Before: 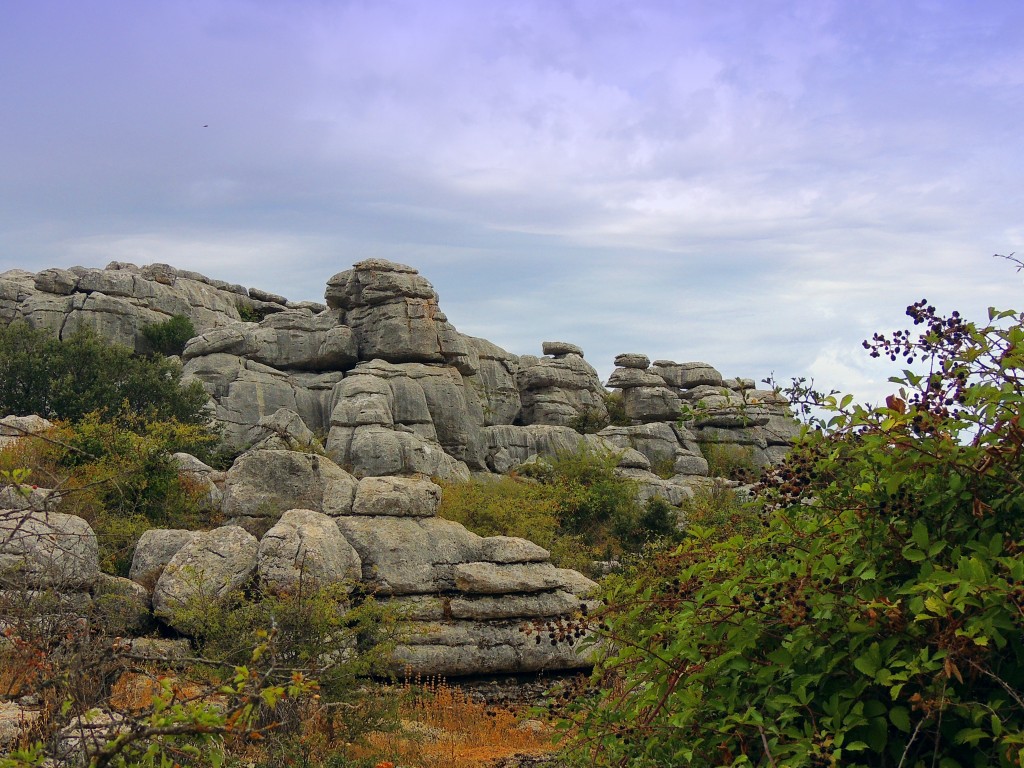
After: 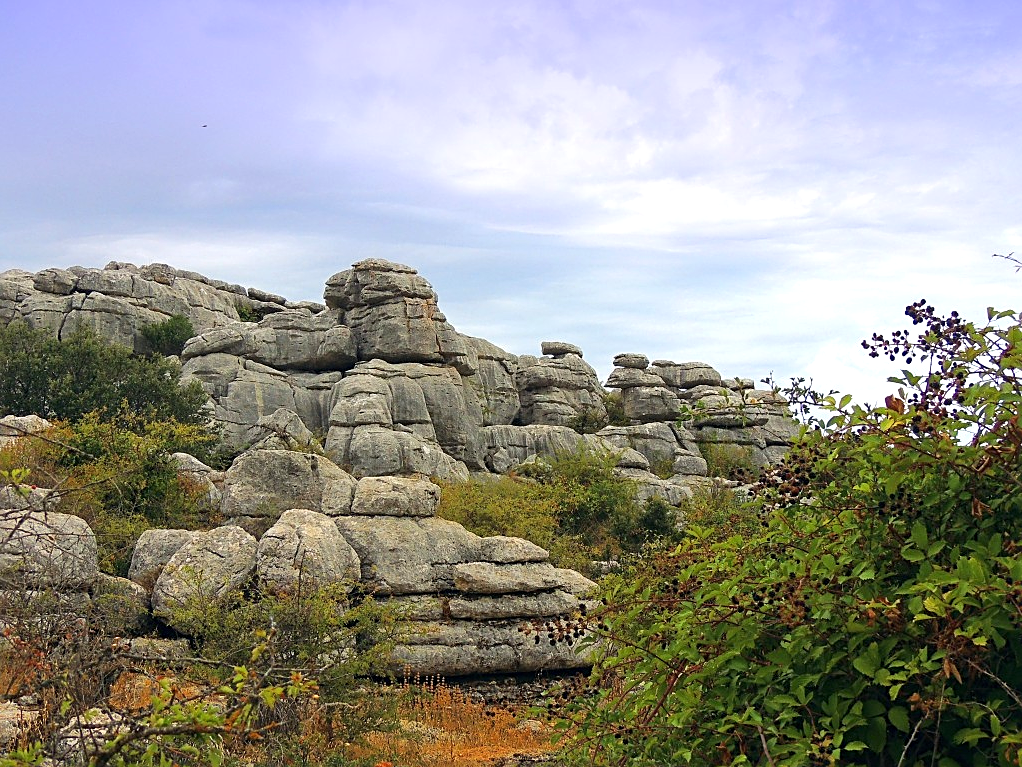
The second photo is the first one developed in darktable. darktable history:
exposure: black level correction 0, exposure 0.5 EV, compensate highlight preservation false
crop: left 0.123%
sharpen: on, module defaults
